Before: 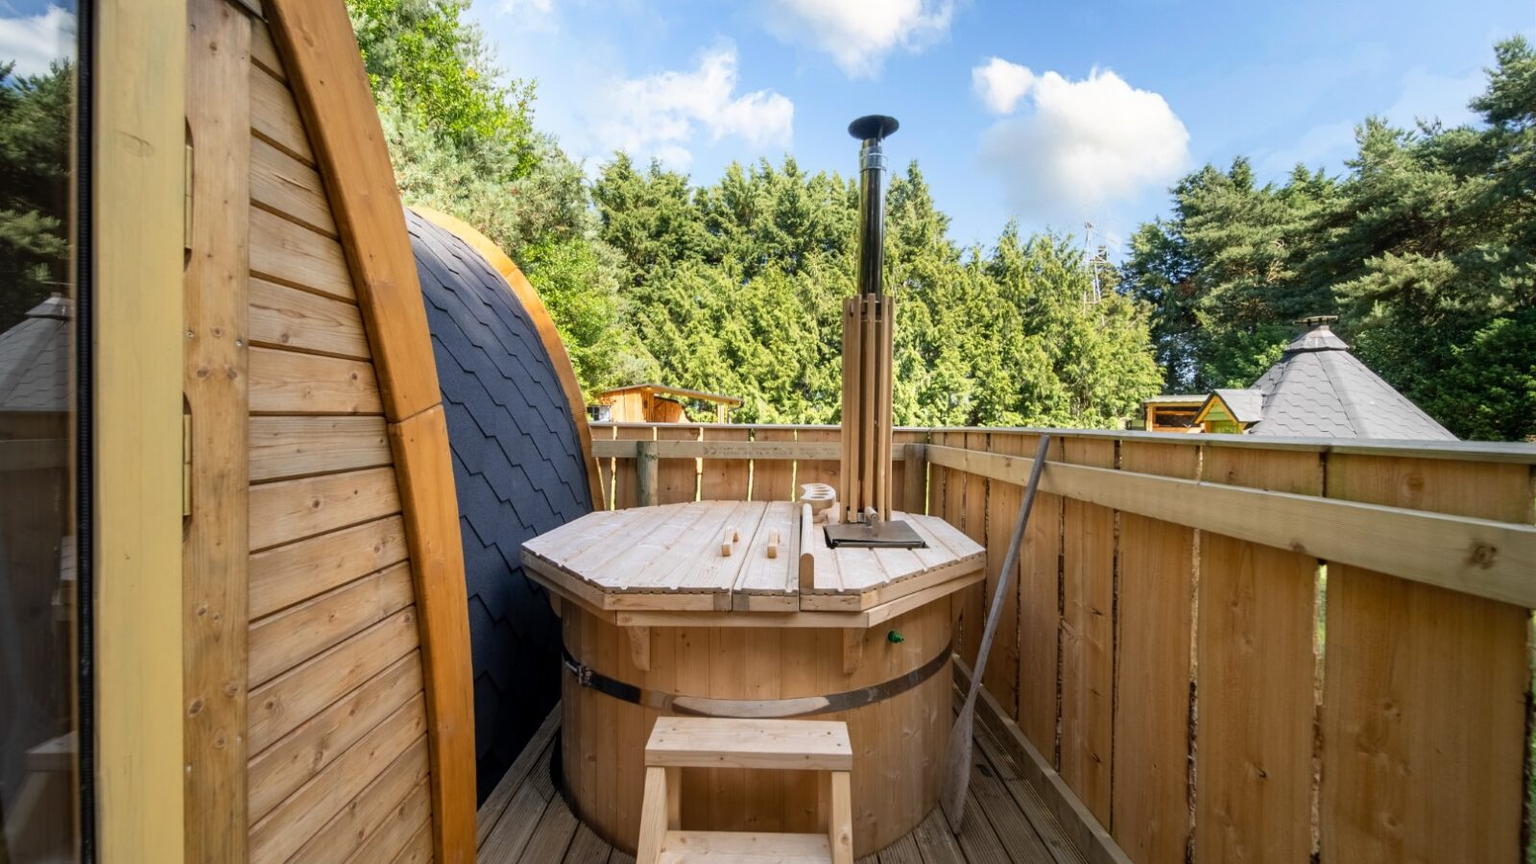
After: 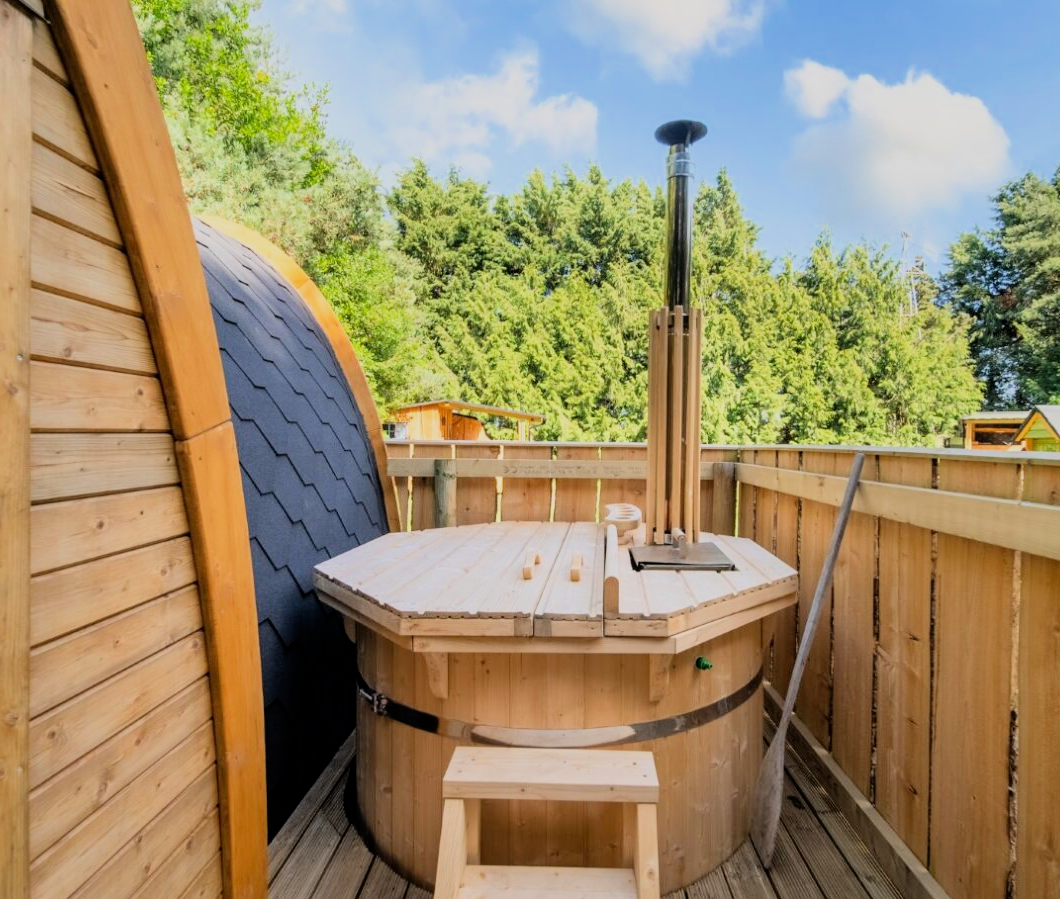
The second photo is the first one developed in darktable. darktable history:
crop and rotate: left 14.319%, right 19.395%
exposure: black level correction 0, exposure 0.845 EV, compensate highlight preservation false
shadows and highlights: shadows -20.37, white point adjustment -1.99, highlights -35.18
filmic rgb: black relative exposure -9.24 EV, white relative exposure 6.72 EV, hardness 3.05, contrast 1.055, color science v6 (2022)
